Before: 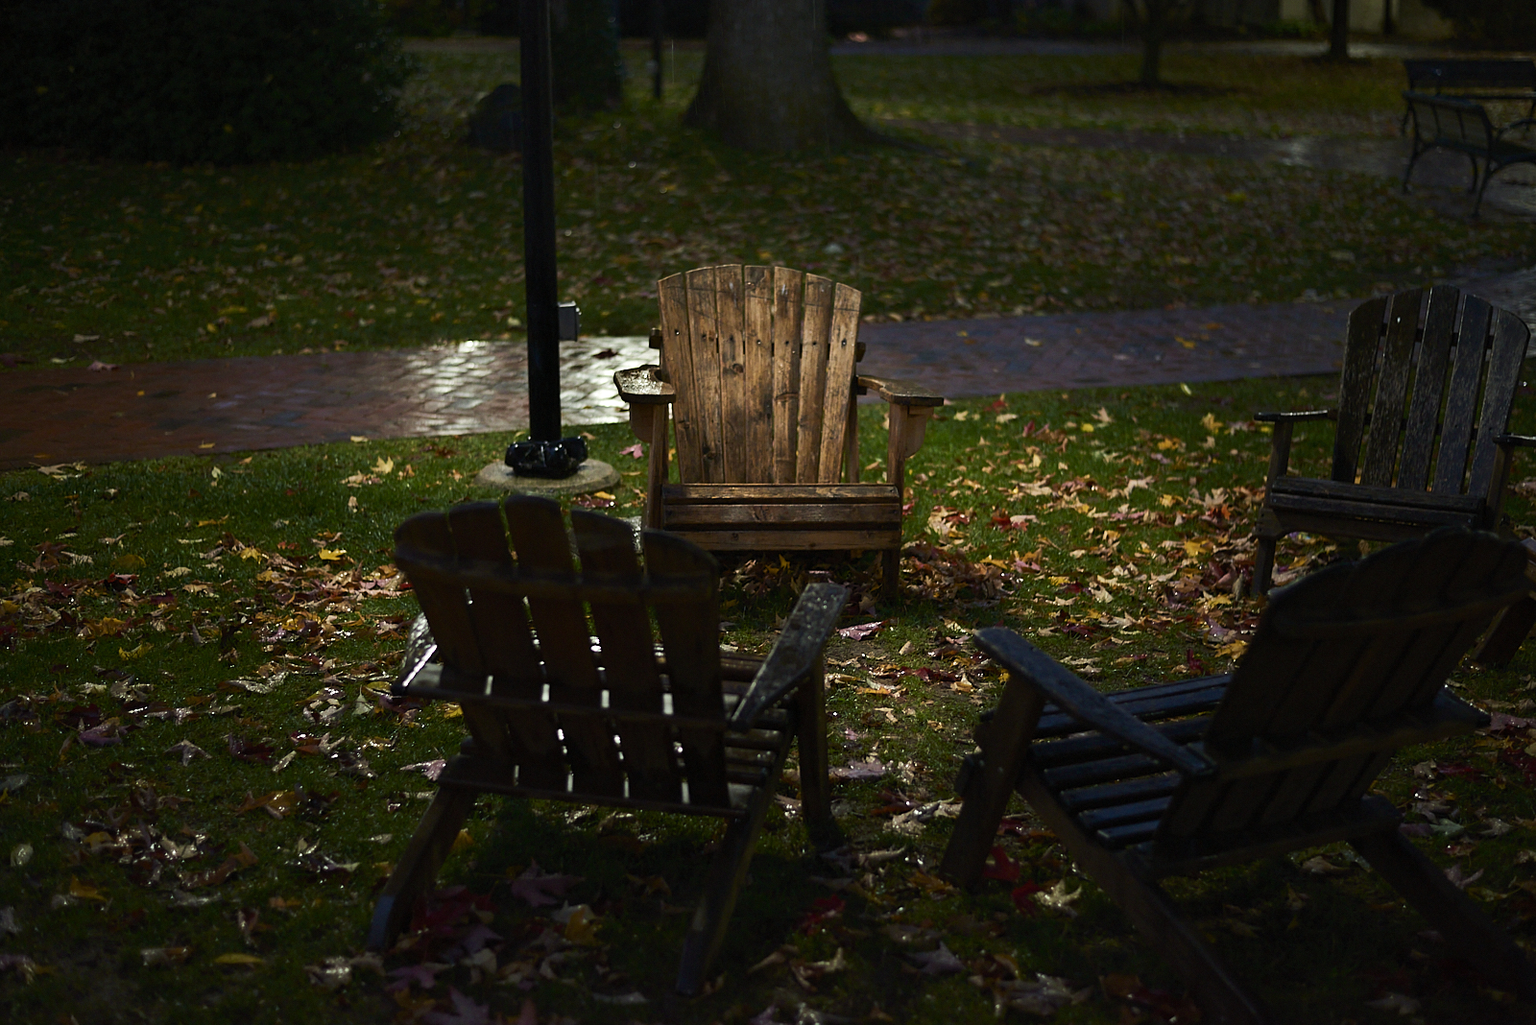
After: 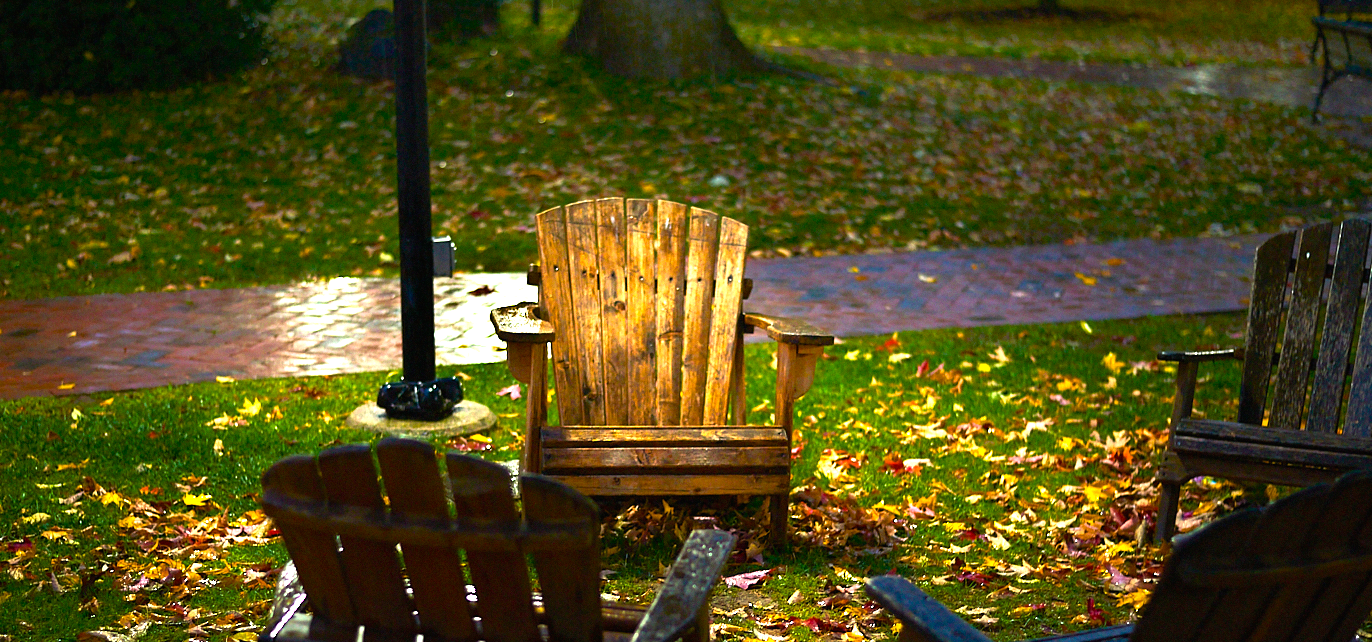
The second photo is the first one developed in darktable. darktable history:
crop and rotate: left 9.319%, top 7.324%, right 4.913%, bottom 32.559%
color balance rgb: power › hue 314.46°, shadows fall-off 101.599%, perceptual saturation grading › global saturation 30.018%, mask middle-gray fulcrum 22.707%, global vibrance 20%
exposure: black level correction 0, exposure 1.973 EV, compensate highlight preservation false
